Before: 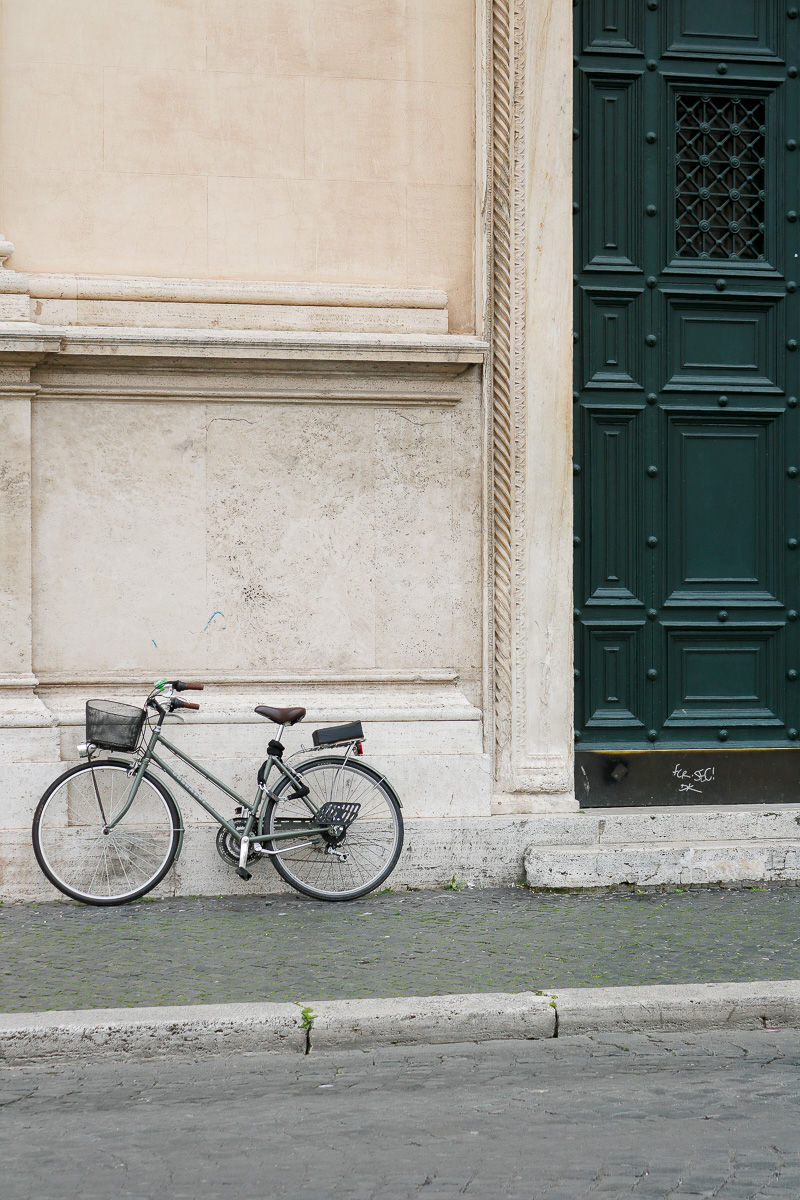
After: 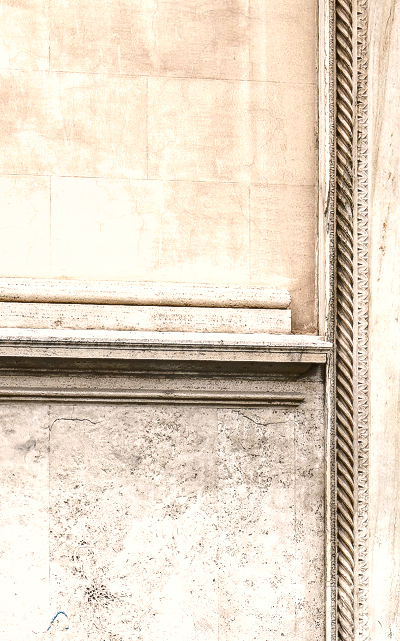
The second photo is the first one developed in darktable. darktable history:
exposure: exposure 0.643 EV, compensate exposure bias true, compensate highlight preservation false
tone equalizer: on, module defaults
color balance rgb: global offset › luminance -0.277%, global offset › hue 259.98°, perceptual saturation grading › global saturation 19.403%
color correction: highlights a* 5.5, highlights b* 5.17, saturation 0.639
local contrast: on, module defaults
shadows and highlights: soften with gaussian
crop: left 19.698%, right 30.239%, bottom 46.537%
